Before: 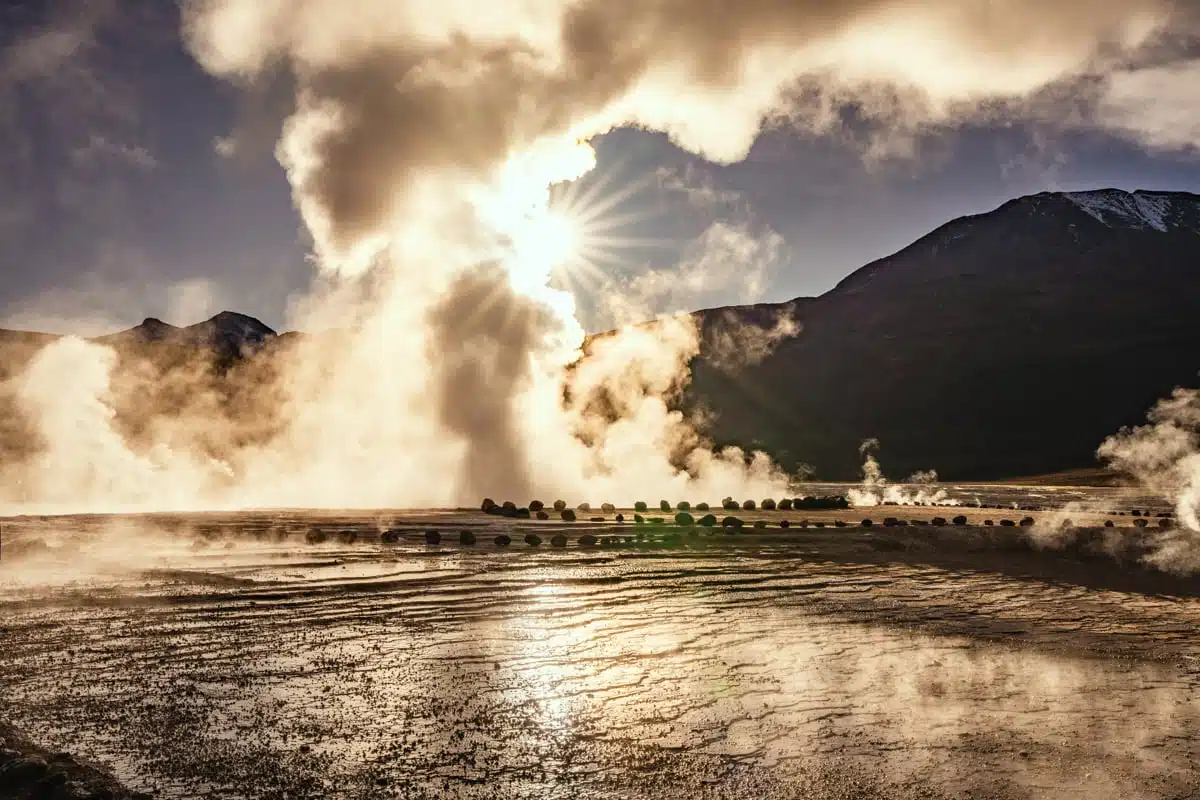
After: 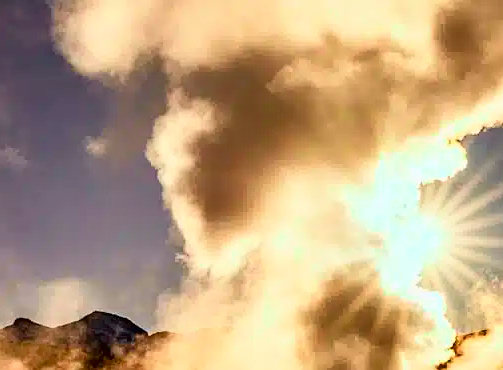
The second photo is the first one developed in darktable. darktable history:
crop and rotate: left 10.817%, top 0.062%, right 47.194%, bottom 53.626%
white balance: emerald 1
color balance rgb: linear chroma grading › shadows -8%, linear chroma grading › global chroma 10%, perceptual saturation grading › global saturation 2%, perceptual saturation grading › highlights -2%, perceptual saturation grading › mid-tones 4%, perceptual saturation grading › shadows 8%, perceptual brilliance grading › global brilliance 2%, perceptual brilliance grading › highlights -4%, global vibrance 16%, saturation formula JzAzBz (2021)
tone curve: curves: ch0 [(0, 0.013) (0.054, 0.018) (0.205, 0.191) (0.289, 0.292) (0.39, 0.424) (0.493, 0.551) (0.647, 0.752) (0.796, 0.887) (1, 0.998)]; ch1 [(0, 0) (0.371, 0.339) (0.477, 0.452) (0.494, 0.495) (0.501, 0.501) (0.51, 0.516) (0.54, 0.557) (0.572, 0.605) (0.625, 0.687) (0.774, 0.841) (1, 1)]; ch2 [(0, 0) (0.32, 0.281) (0.403, 0.399) (0.441, 0.428) (0.47, 0.469) (0.498, 0.496) (0.524, 0.543) (0.551, 0.579) (0.633, 0.665) (0.7, 0.711) (1, 1)], color space Lab, independent channels, preserve colors none
shadows and highlights: soften with gaussian
sharpen: amount 0.2
